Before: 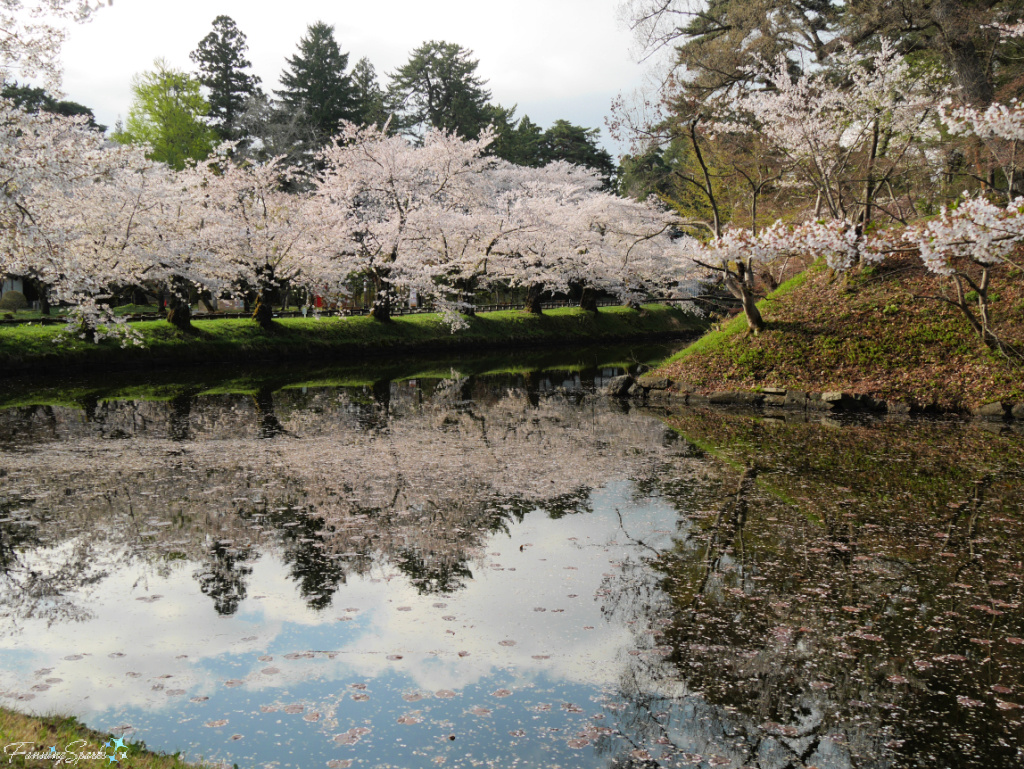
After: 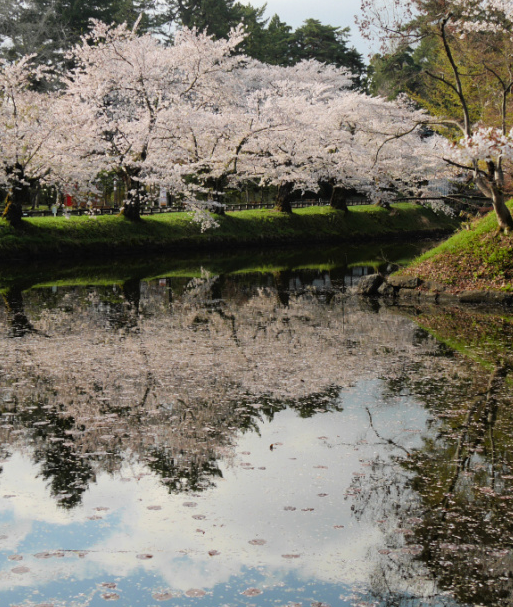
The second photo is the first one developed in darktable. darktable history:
color balance rgb: perceptual saturation grading › global saturation -2.226%, perceptual saturation grading › highlights -7.614%, perceptual saturation grading › mid-tones 7.923%, perceptual saturation grading › shadows 4.595%, global vibrance 14.274%
crop and rotate: angle 0.012°, left 24.429%, top 13.216%, right 25.46%, bottom 7.752%
